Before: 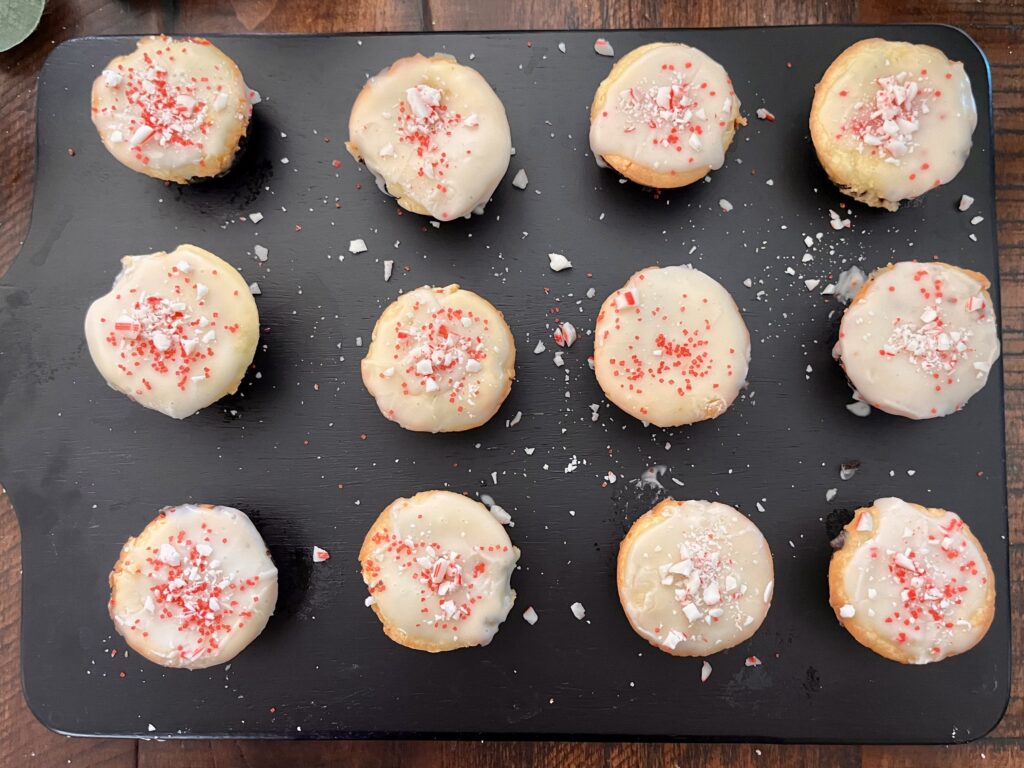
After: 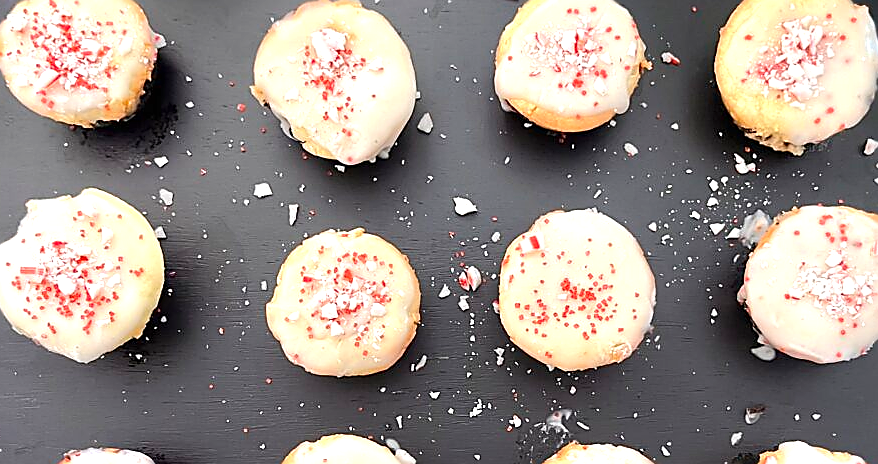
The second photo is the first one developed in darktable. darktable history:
exposure: black level correction 0, exposure 0.693 EV, compensate highlight preservation false
sharpen: radius 1.362, amount 1.252, threshold 0.65
crop and rotate: left 9.344%, top 7.304%, right 4.827%, bottom 32.182%
